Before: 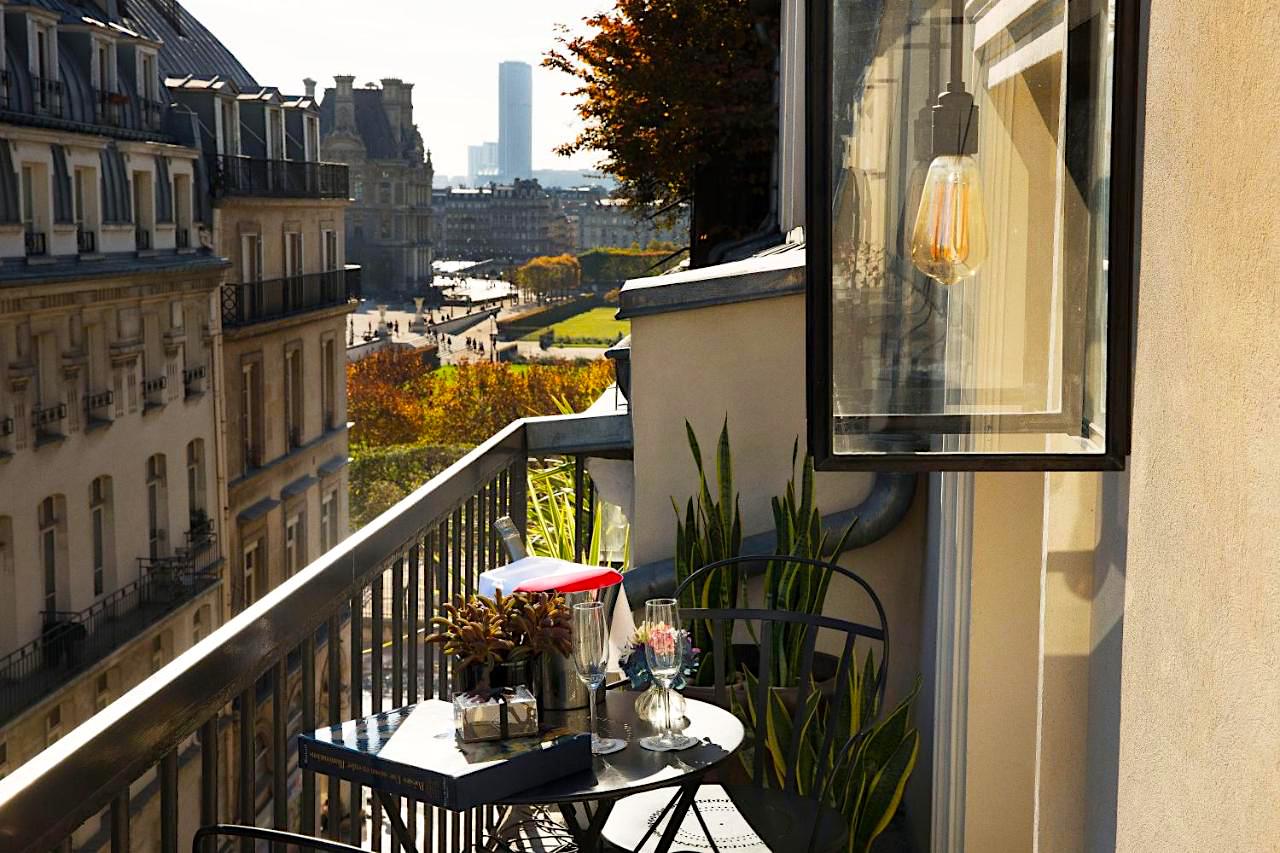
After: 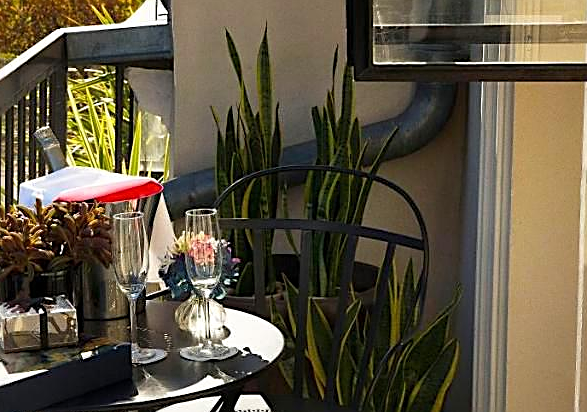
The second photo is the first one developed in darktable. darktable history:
crop: left 35.976%, top 45.819%, right 18.162%, bottom 5.807%
sharpen: on, module defaults
